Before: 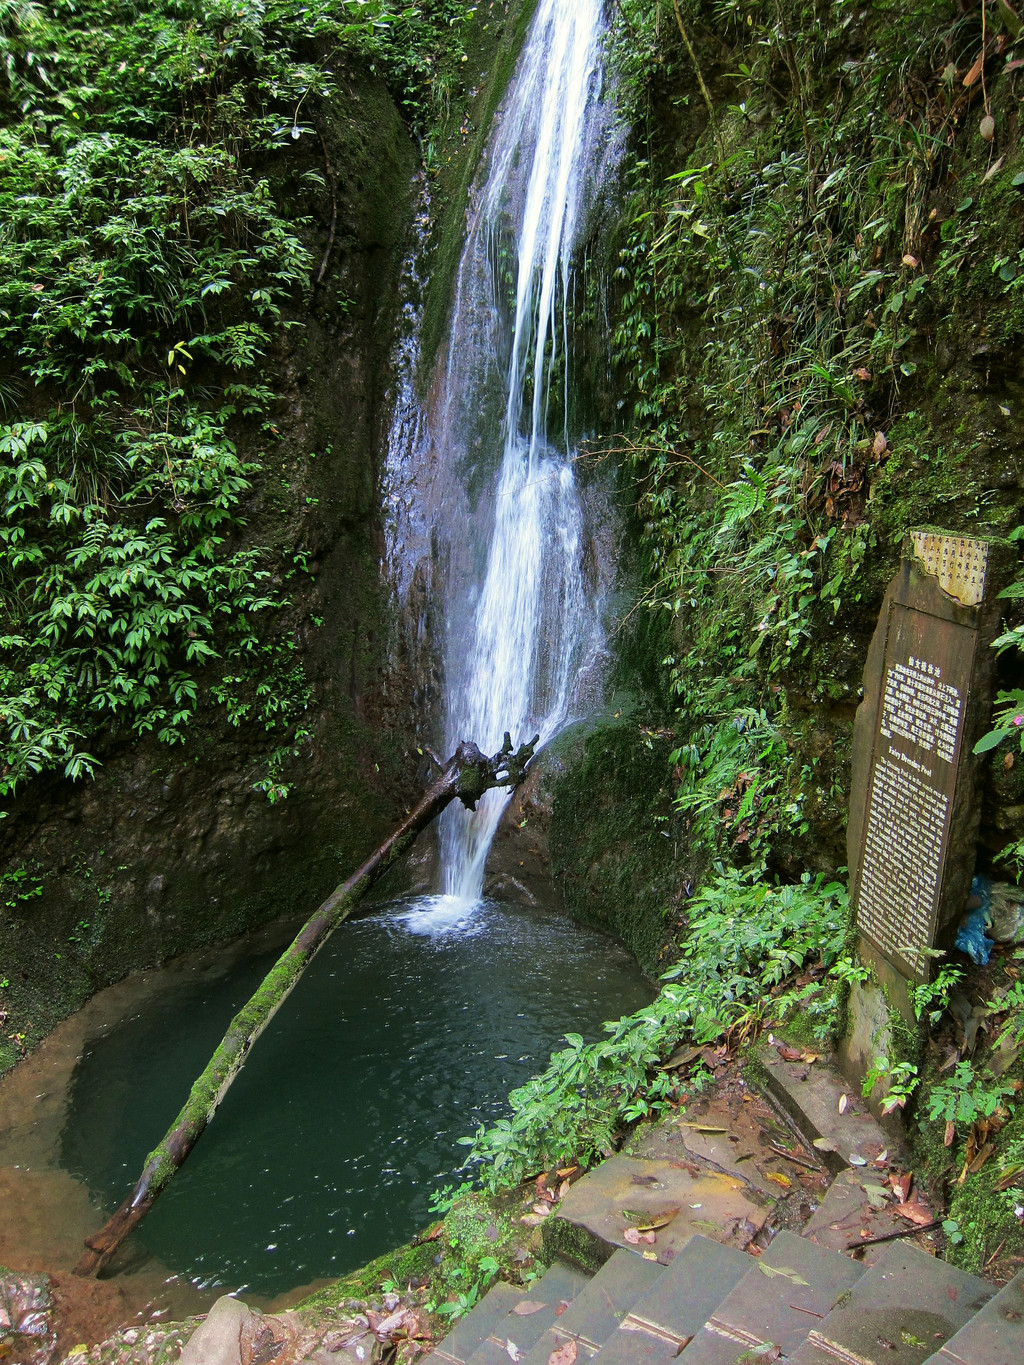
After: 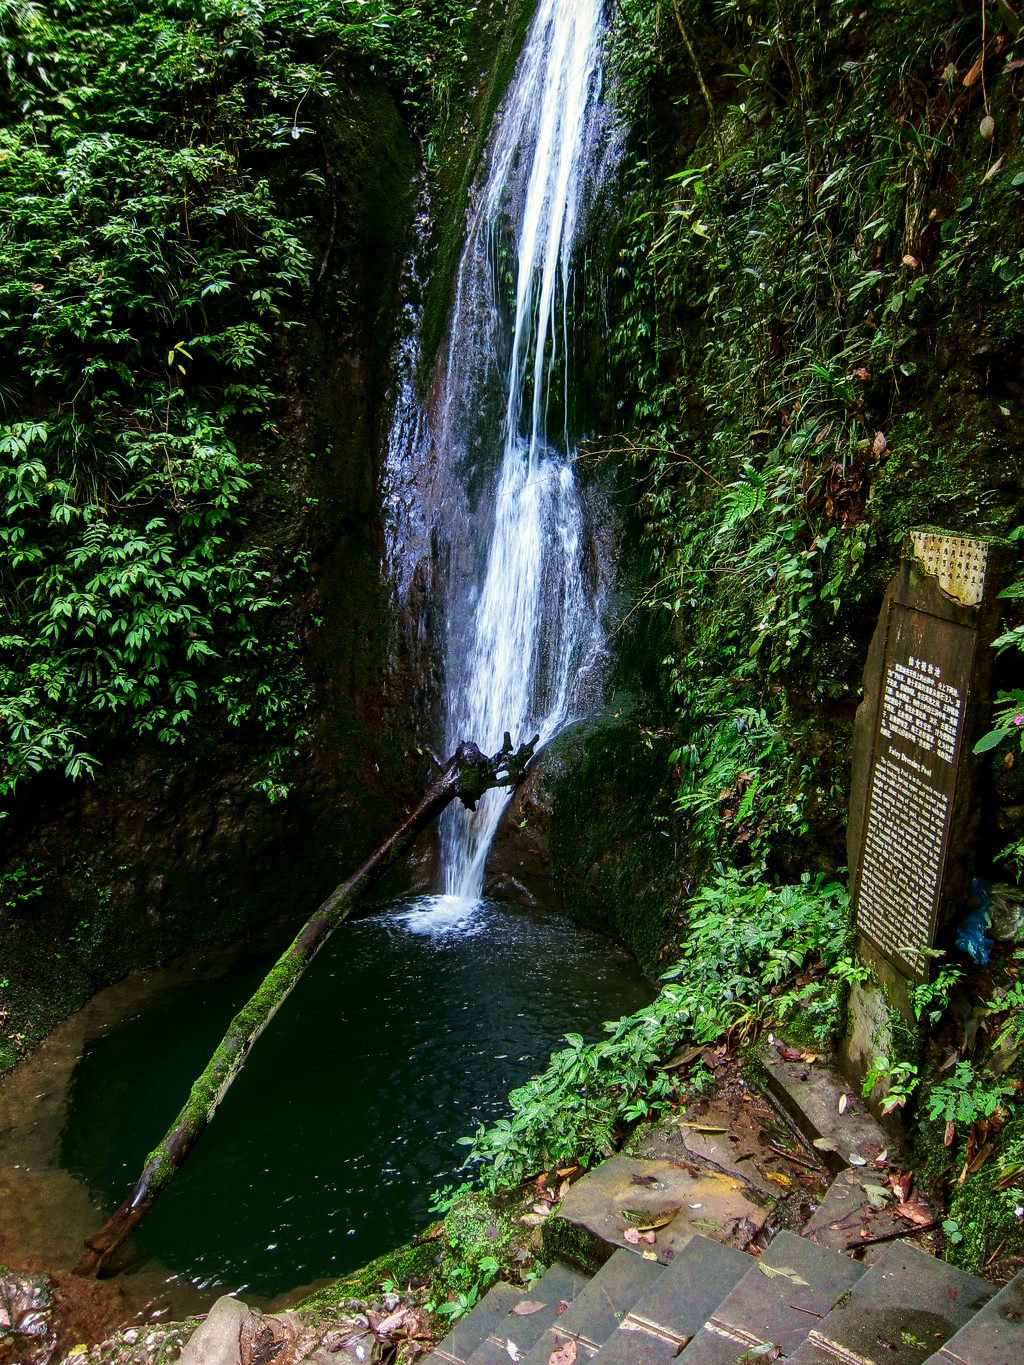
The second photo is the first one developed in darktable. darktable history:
tone equalizer: edges refinement/feathering 500, mask exposure compensation -1.57 EV, preserve details no
local contrast: on, module defaults
exposure: exposure 0.086 EV, compensate exposure bias true, compensate highlight preservation false
contrast brightness saturation: contrast 0.195, brightness -0.234, saturation 0.113
